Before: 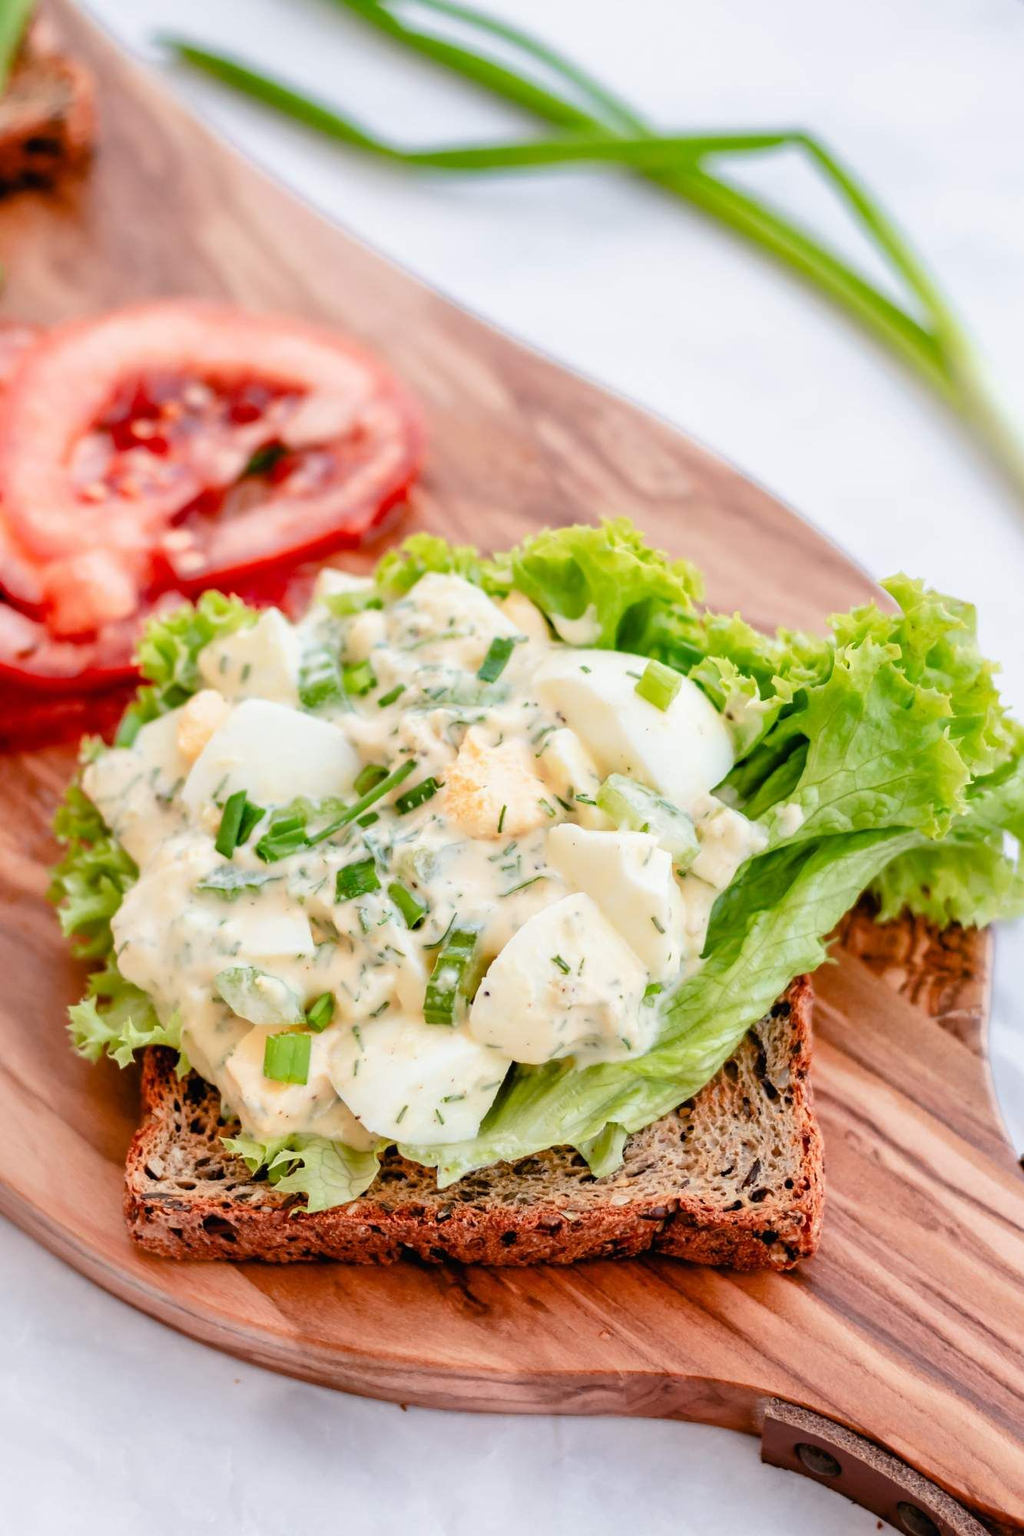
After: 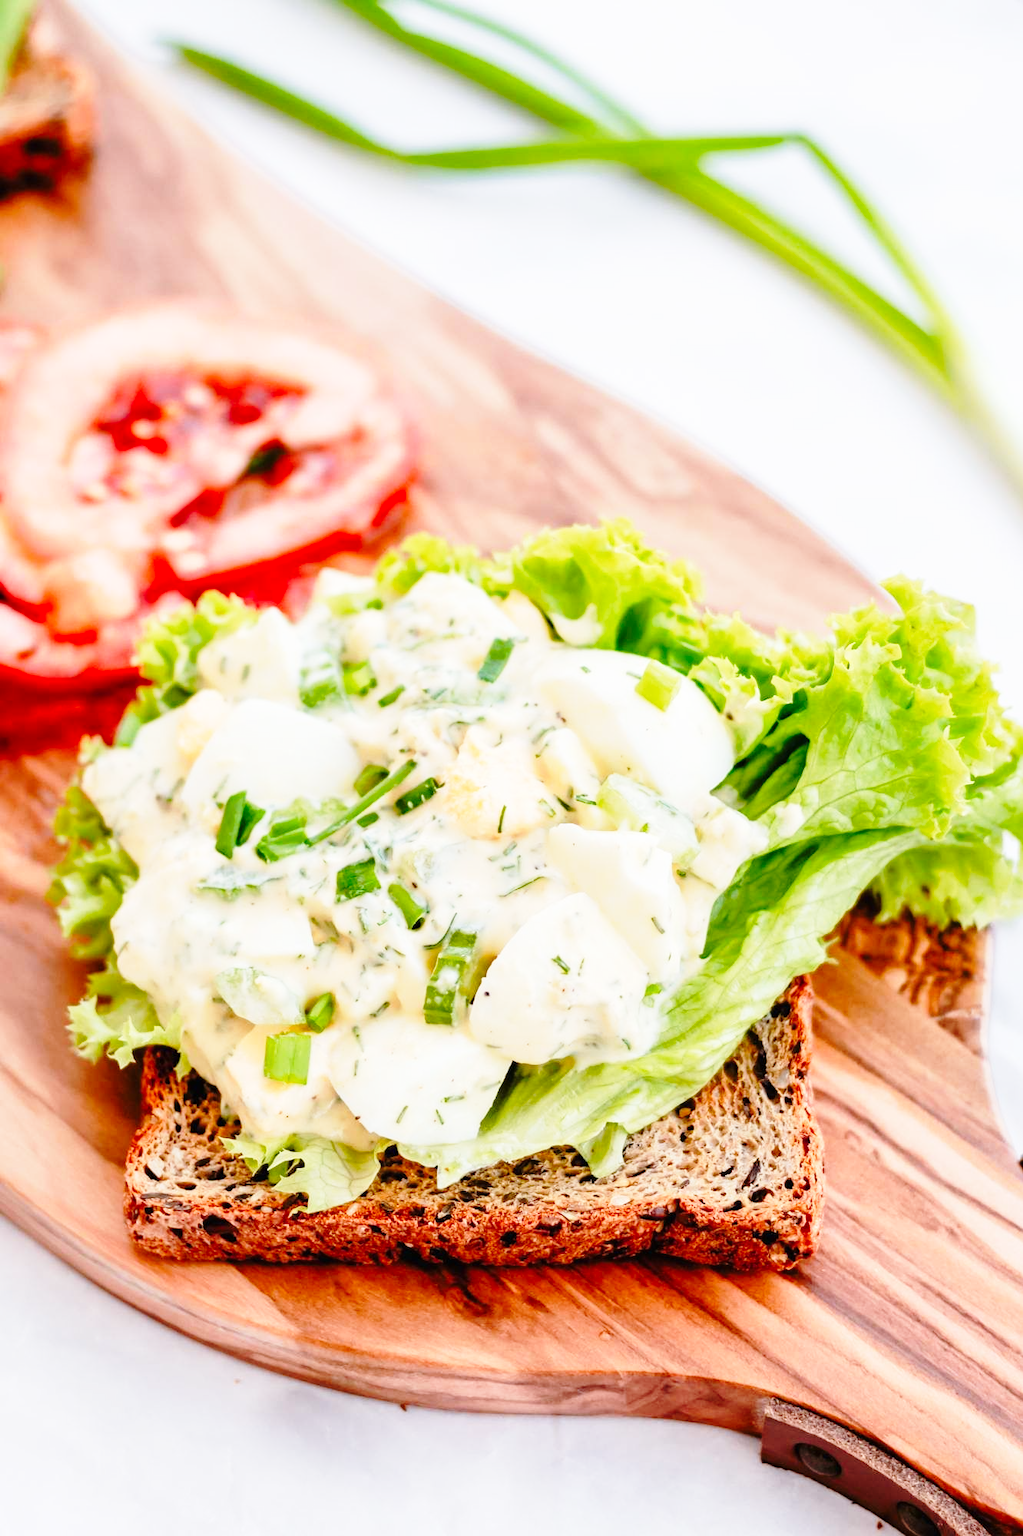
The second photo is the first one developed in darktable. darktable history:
tone equalizer: on, module defaults
base curve: curves: ch0 [(0, 0) (0.028, 0.03) (0.121, 0.232) (0.46, 0.748) (0.859, 0.968) (1, 1)], preserve colors none
